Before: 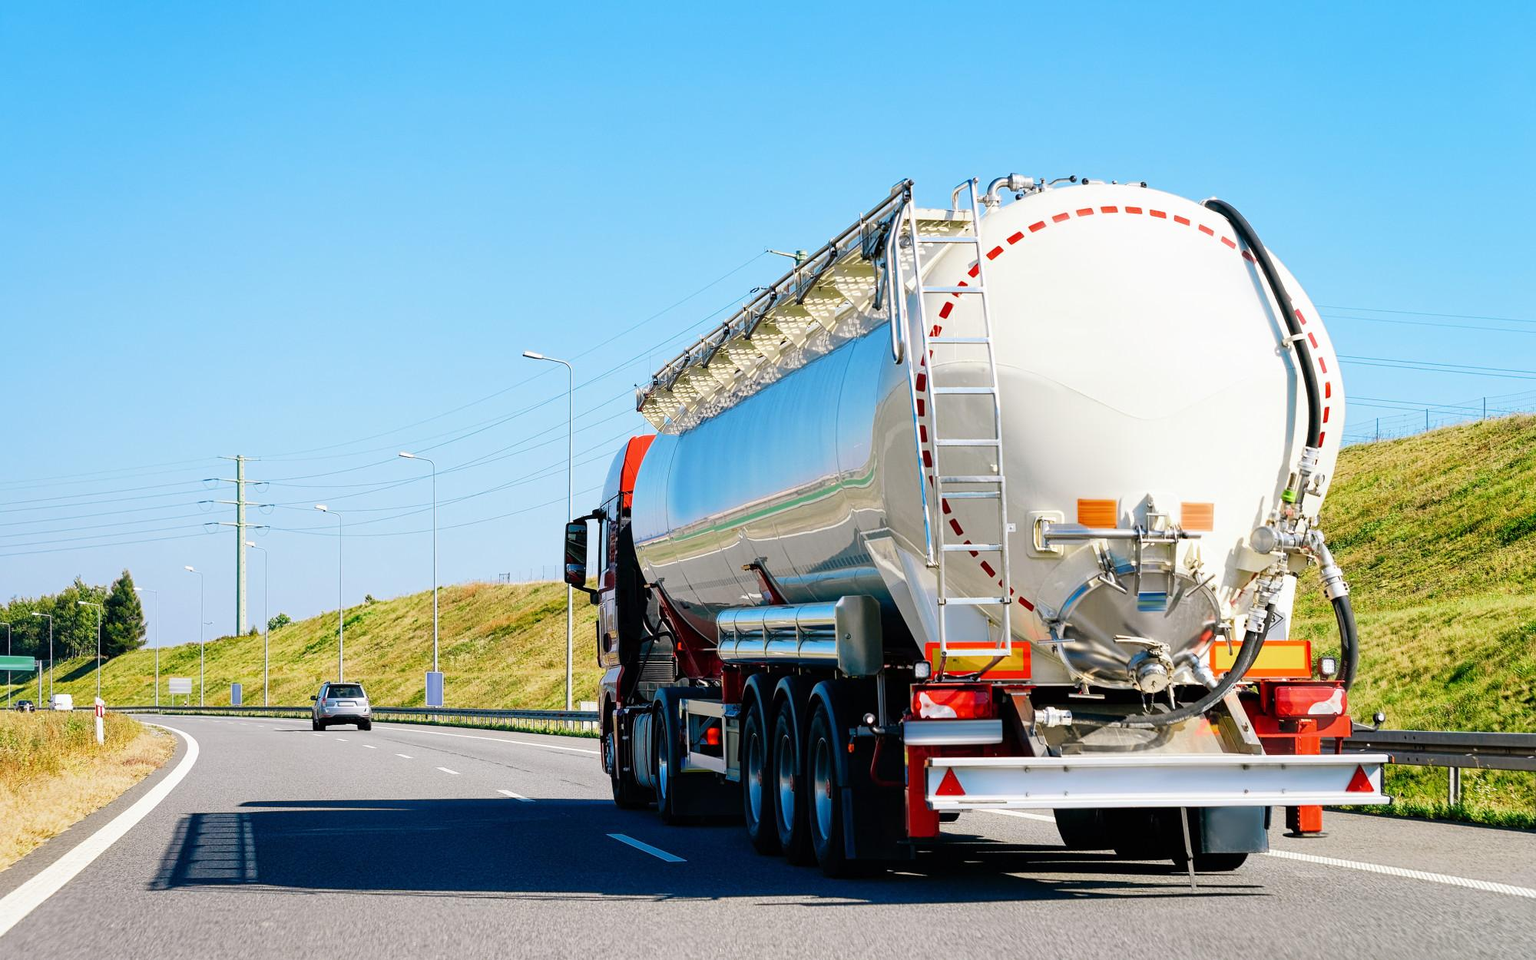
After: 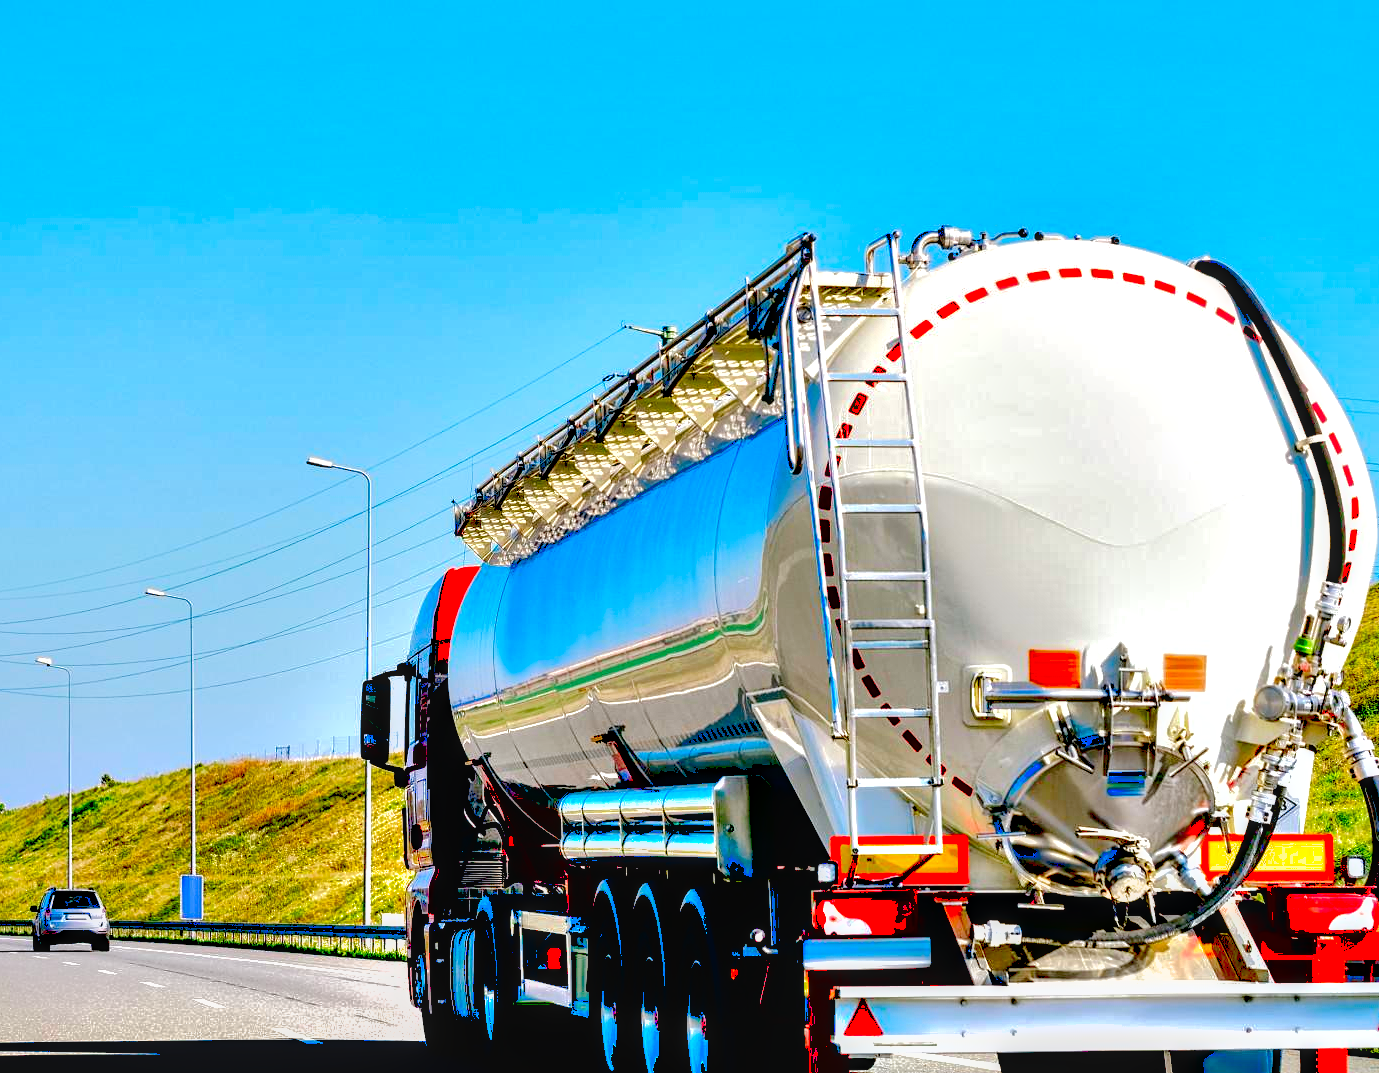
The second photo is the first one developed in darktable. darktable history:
crop: left 18.703%, right 12.332%, bottom 14.122%
exposure: black level correction 0.055, exposure -0.033 EV, compensate highlight preservation false
tone curve: curves: ch0 [(0, 0) (0.003, 0.021) (0.011, 0.033) (0.025, 0.059) (0.044, 0.097) (0.069, 0.141) (0.1, 0.186) (0.136, 0.237) (0.177, 0.298) (0.224, 0.378) (0.277, 0.47) (0.335, 0.542) (0.399, 0.605) (0.468, 0.678) (0.543, 0.724) (0.623, 0.787) (0.709, 0.829) (0.801, 0.875) (0.898, 0.912) (1, 1)], color space Lab, linked channels, preserve colors none
shadows and highlights: highlights color adjustment 55.32%
local contrast: detail 130%
contrast brightness saturation: contrast 0.067, brightness -0.129, saturation 0.057
contrast equalizer: y [[0.6 ×6], [0.55 ×6], [0 ×6], [0 ×6], [0 ×6]]
